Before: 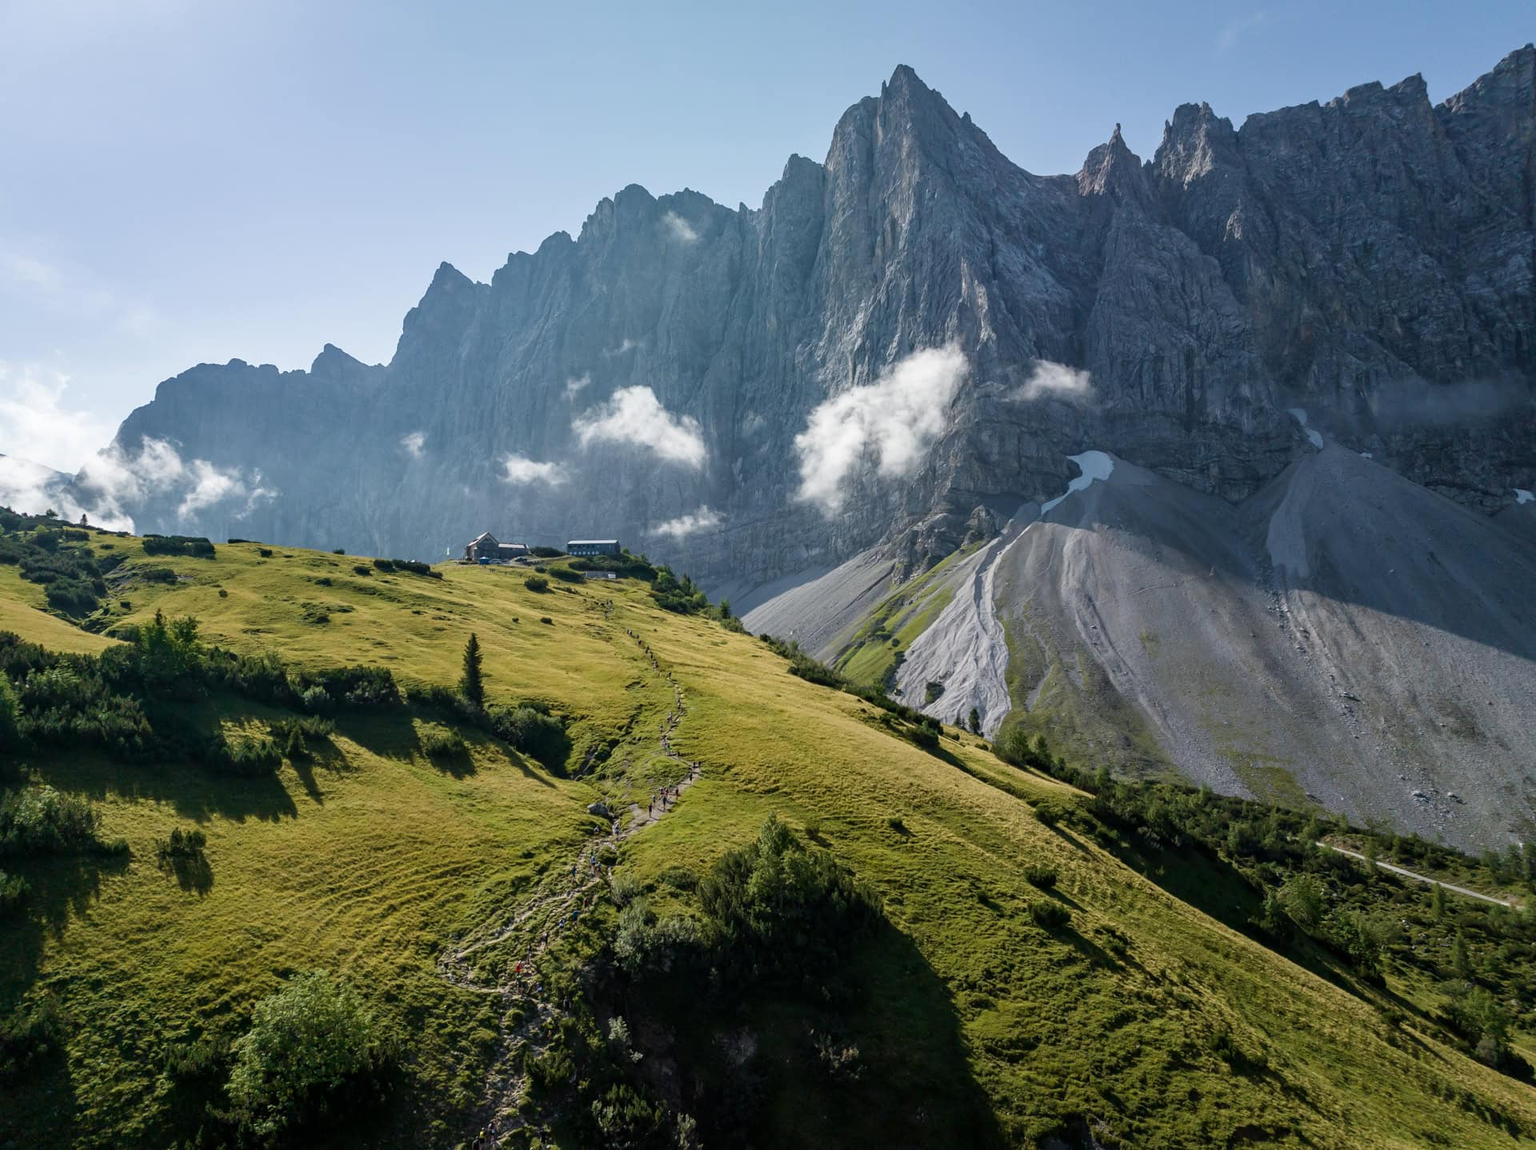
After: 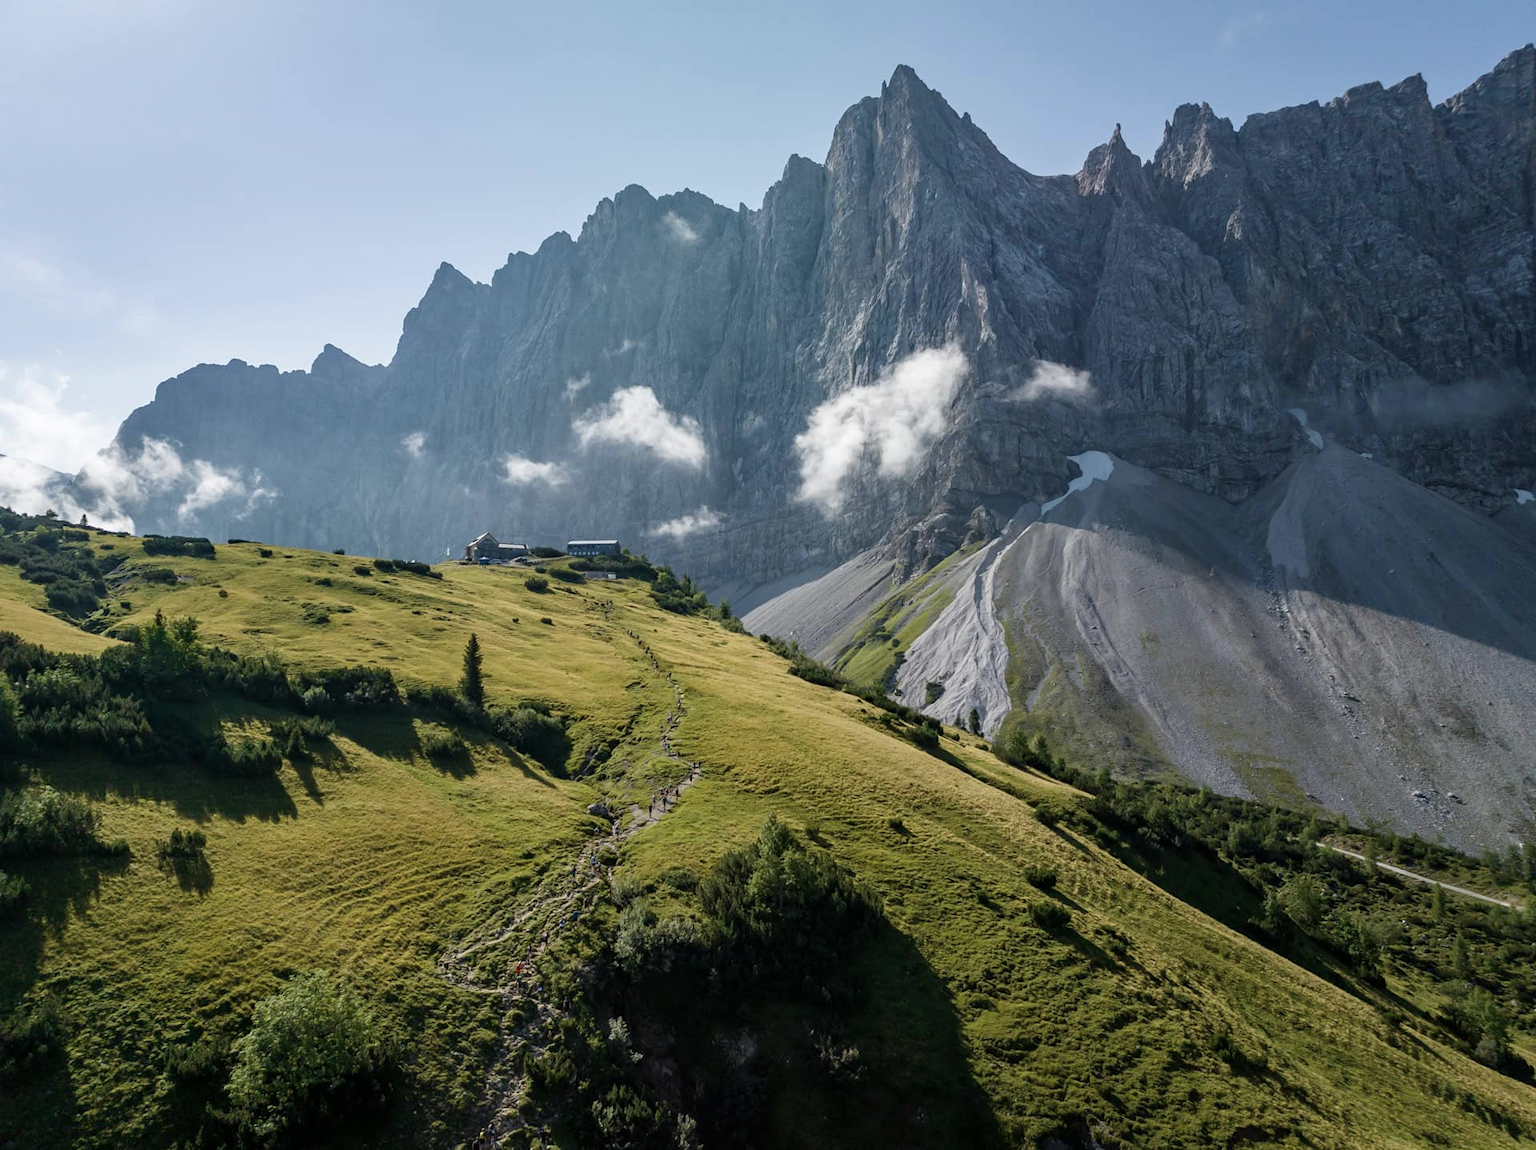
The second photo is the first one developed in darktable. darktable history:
contrast brightness saturation: saturation -0.099
